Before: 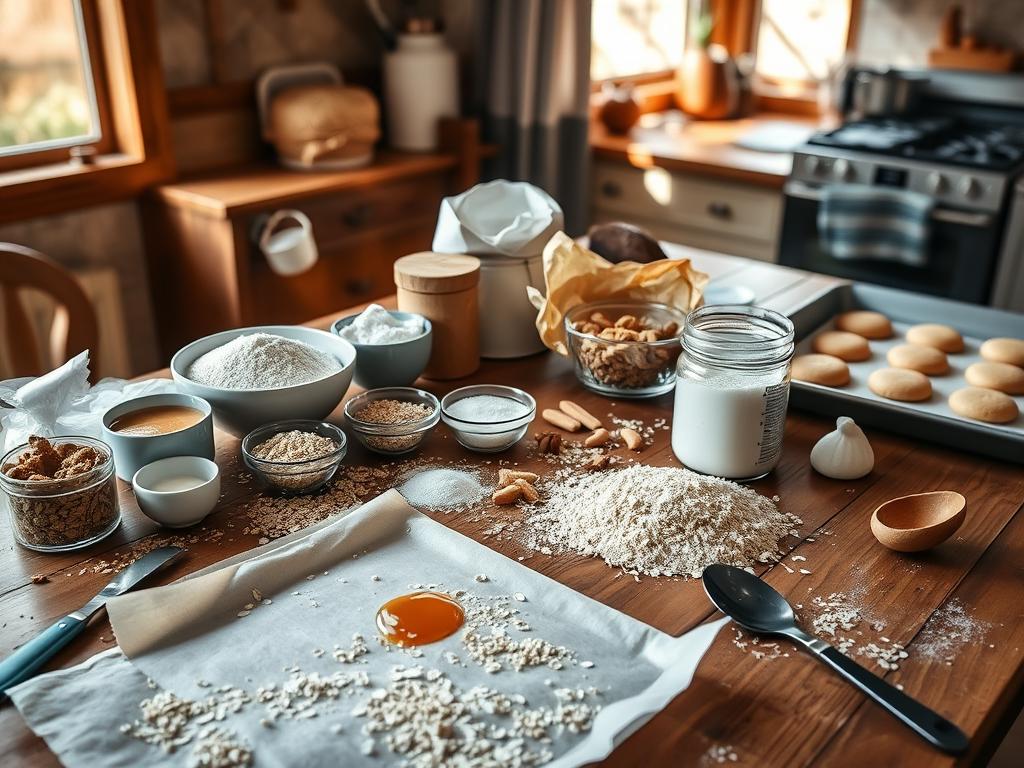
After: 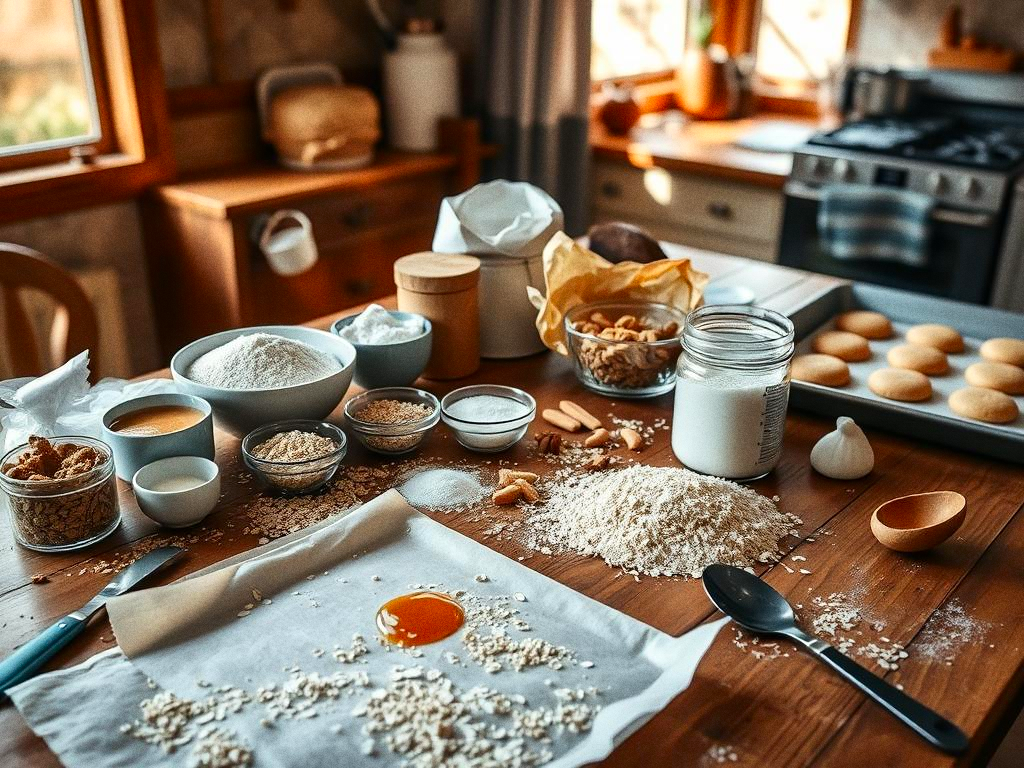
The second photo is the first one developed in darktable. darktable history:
contrast brightness saturation: contrast 0.08, saturation 0.2
grain: on, module defaults
